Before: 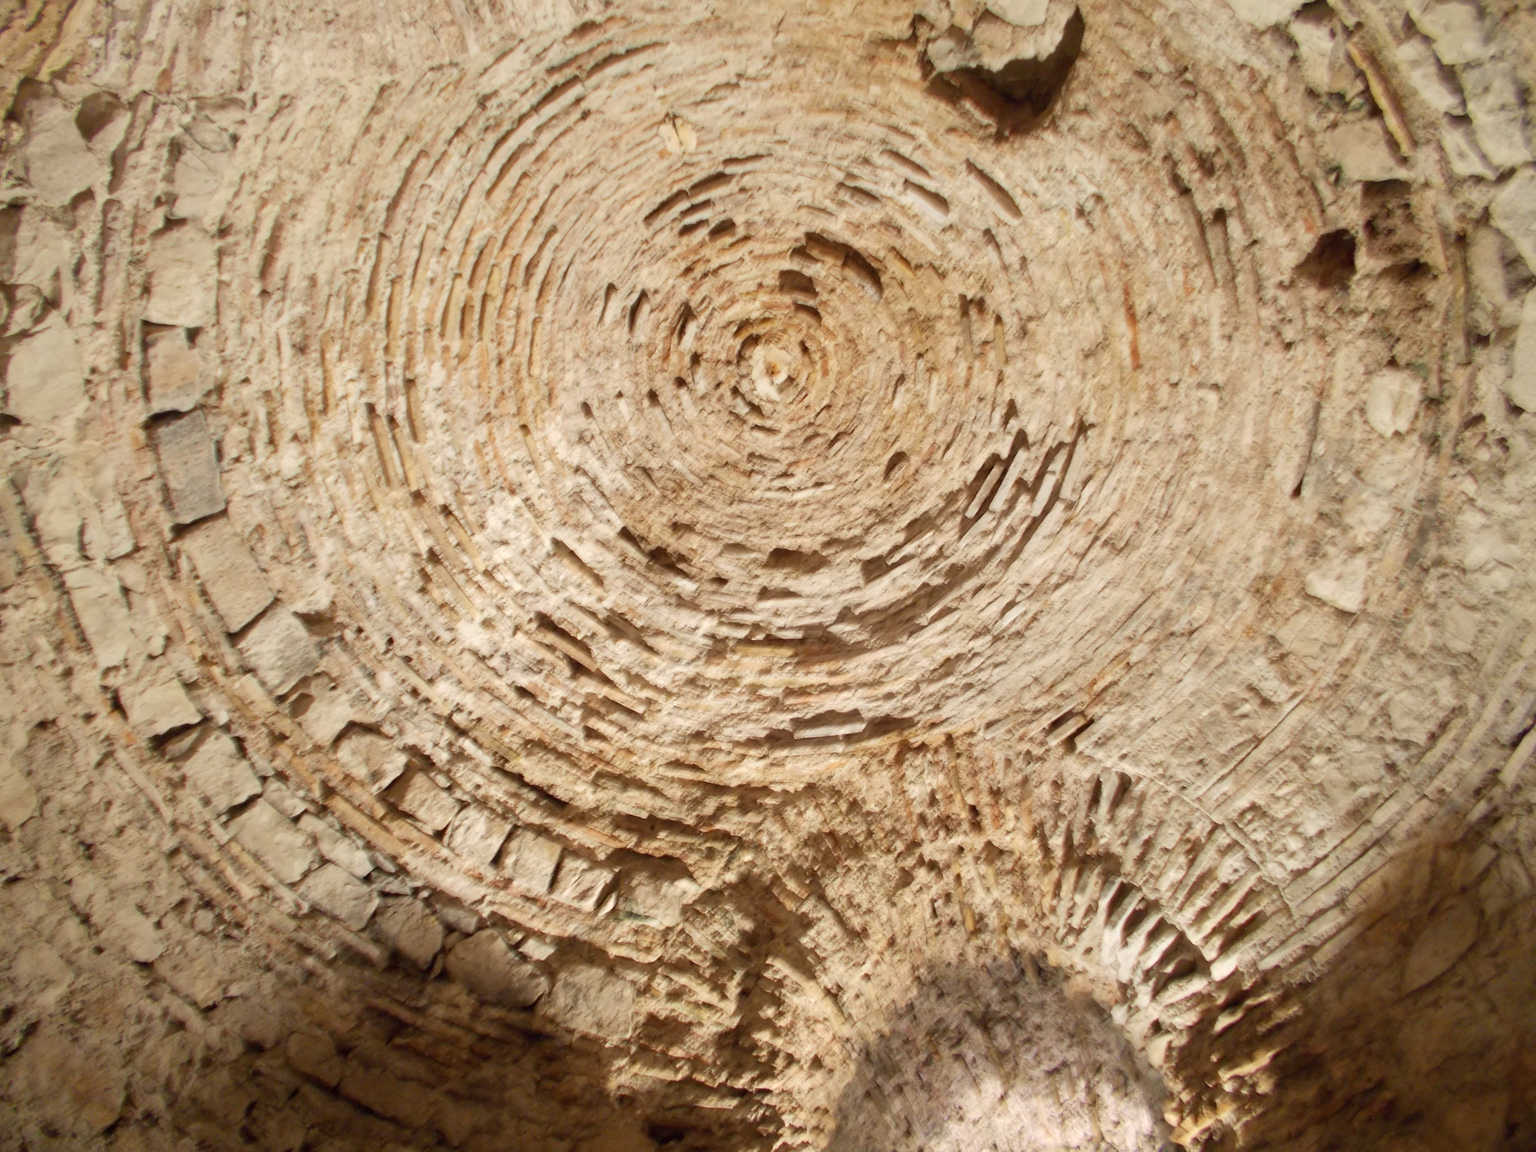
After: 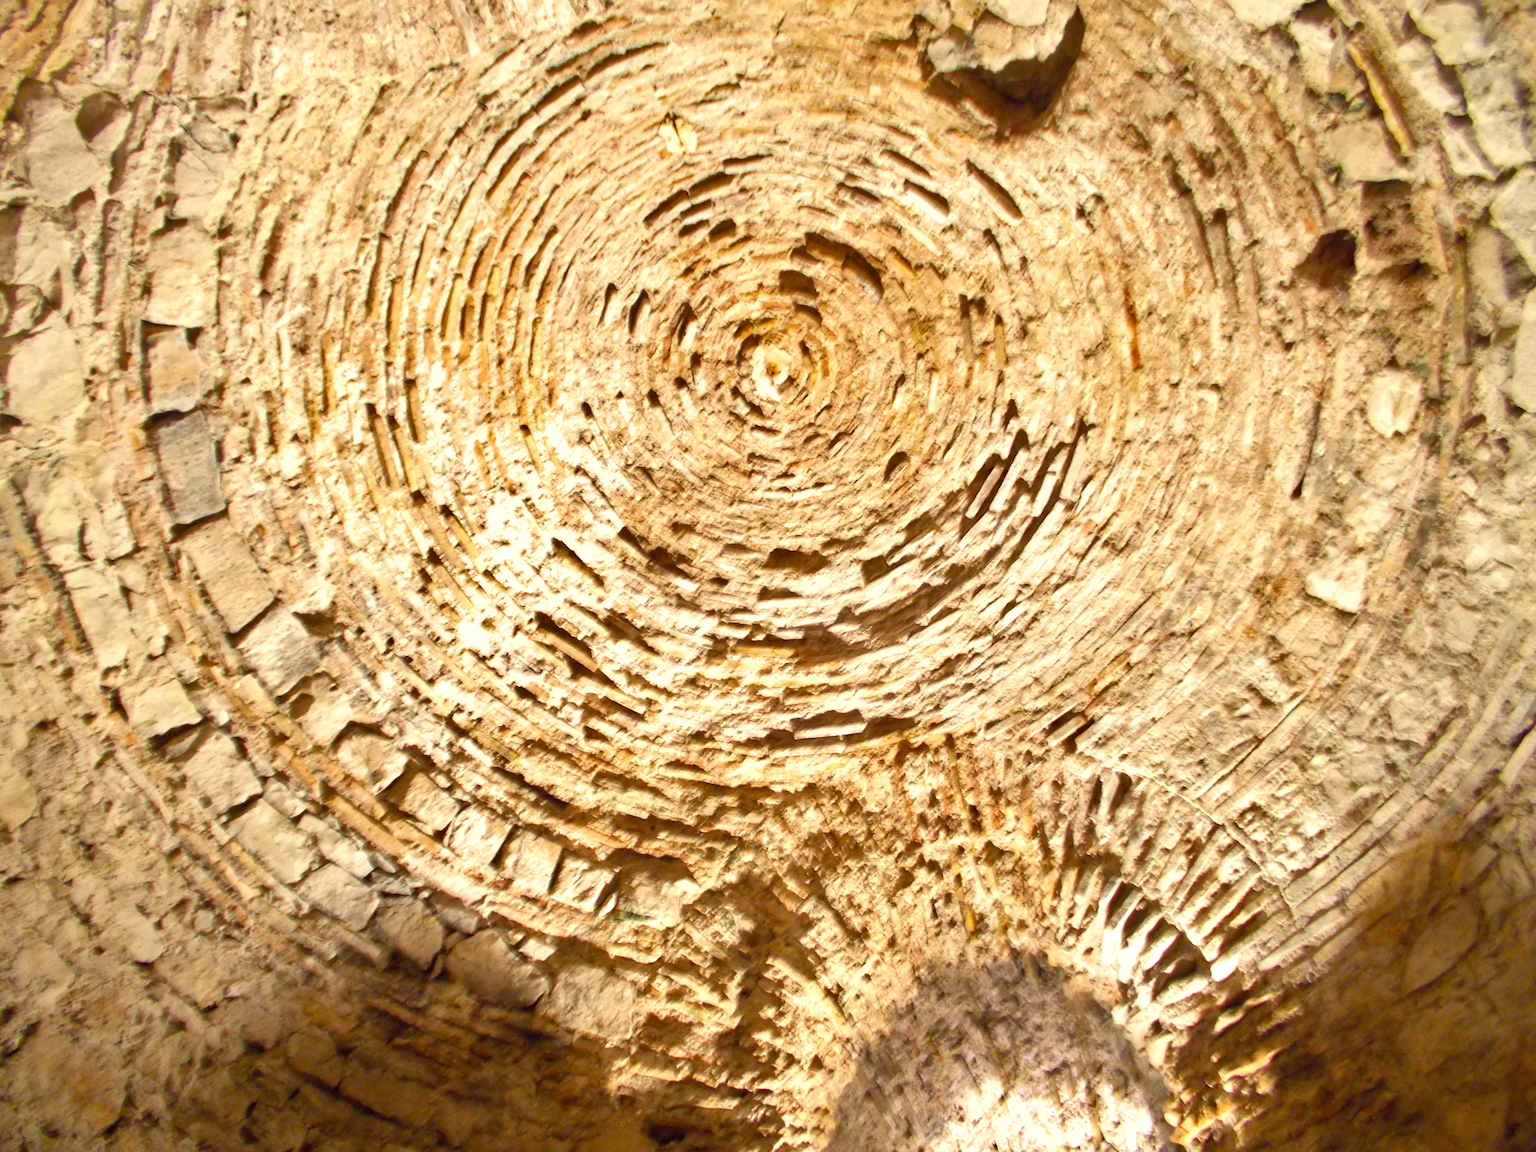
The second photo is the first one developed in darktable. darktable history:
shadows and highlights: shadows 22.78, highlights -48.46, soften with gaussian
color balance rgb: global offset › hue 170.8°, perceptual saturation grading › global saturation 25.636%
exposure: black level correction 0, exposure 0.701 EV, compensate highlight preservation false
